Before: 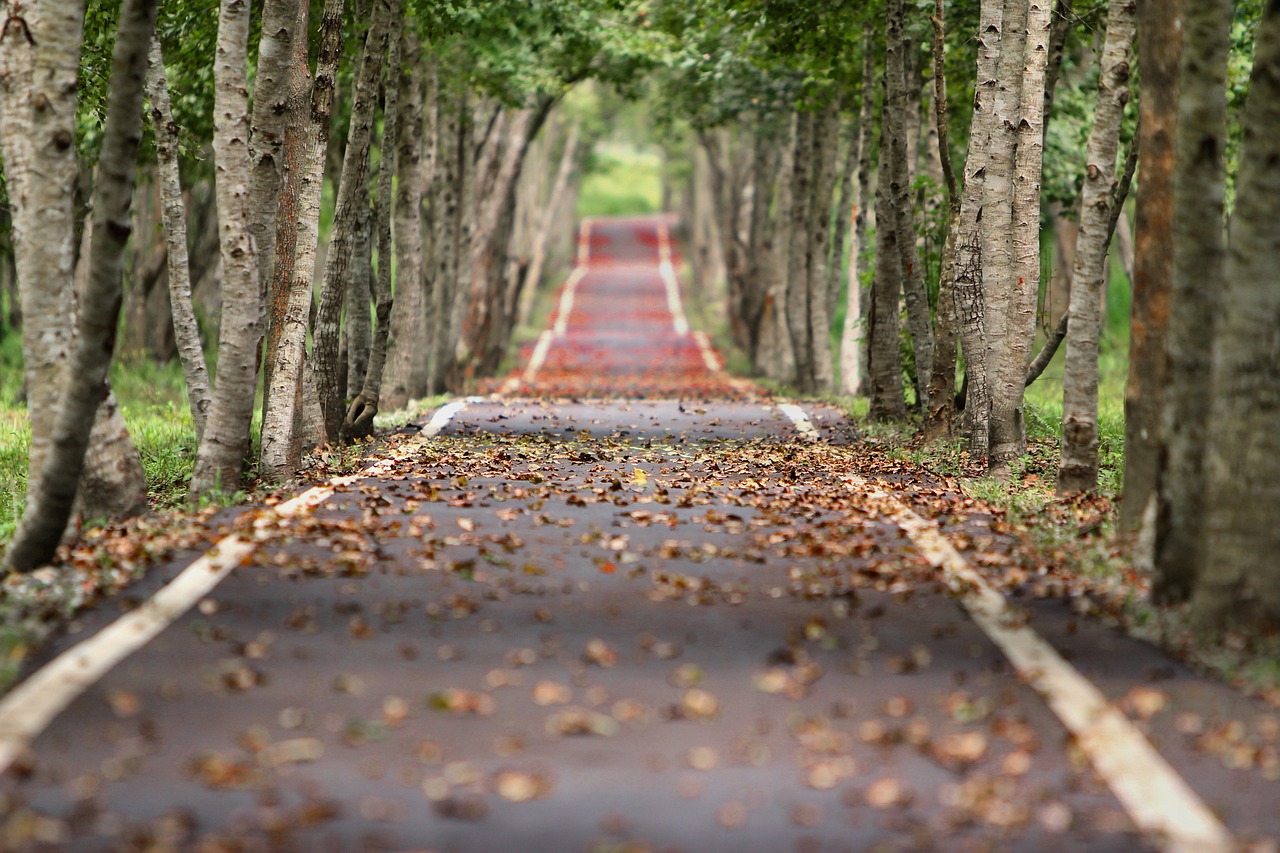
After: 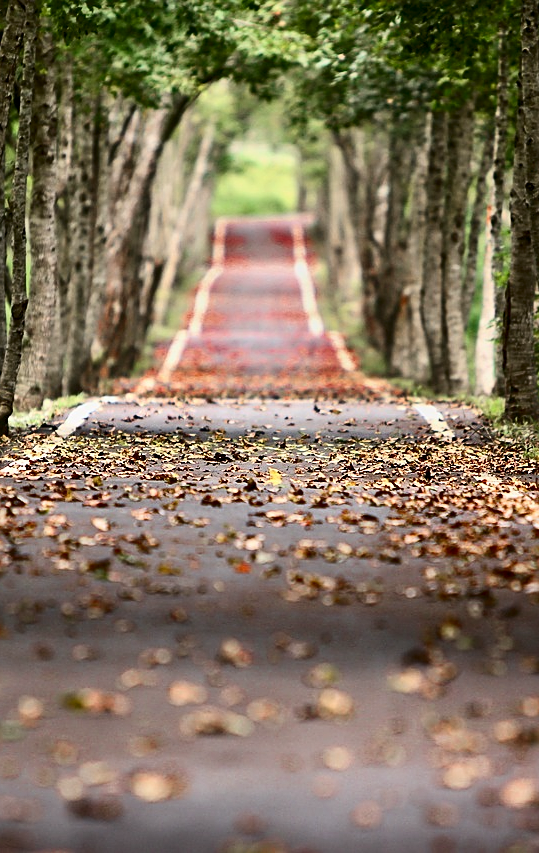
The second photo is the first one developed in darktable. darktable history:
contrast brightness saturation: contrast 0.28
color balance: mode lift, gamma, gain (sRGB), lift [1, 0.99, 1.01, 0.992], gamma [1, 1.037, 0.974, 0.963]
crop: left 28.583%, right 29.231%
sharpen: on, module defaults
